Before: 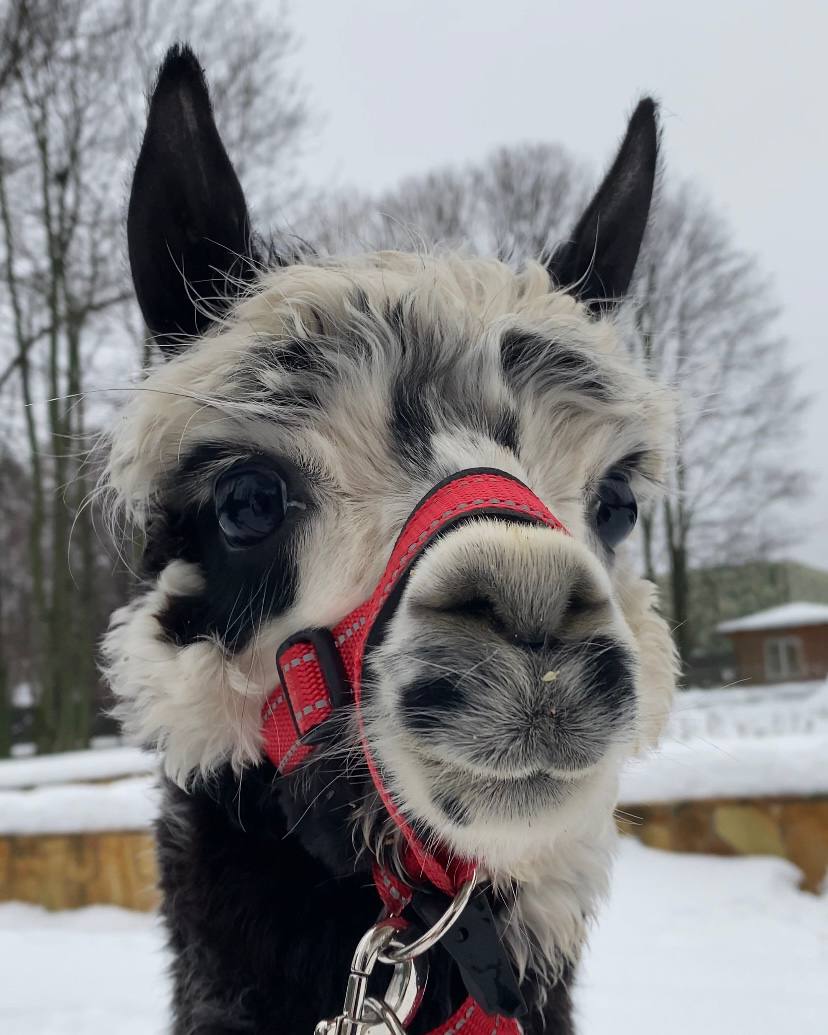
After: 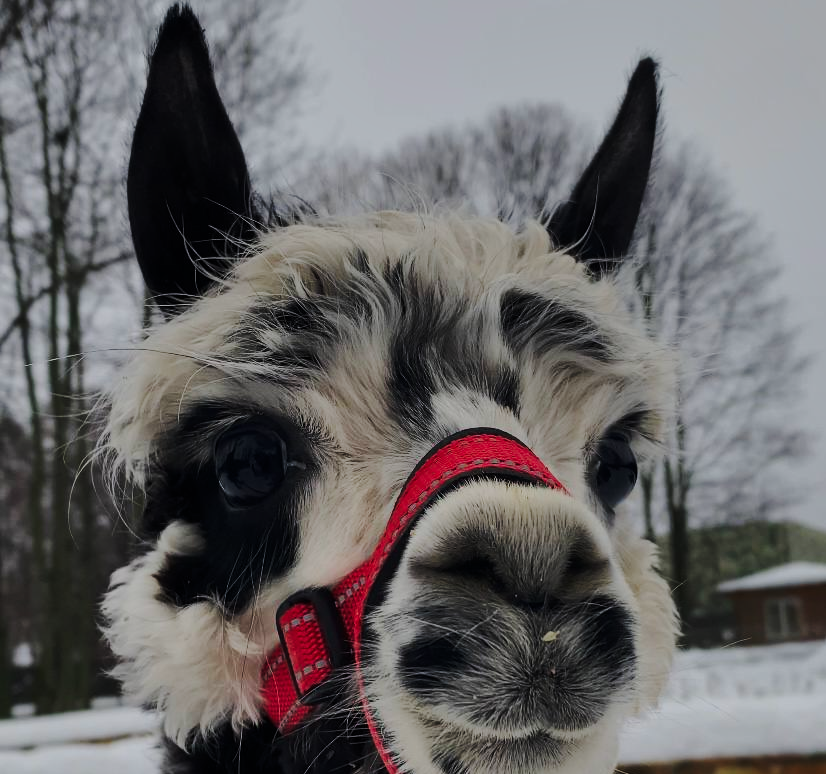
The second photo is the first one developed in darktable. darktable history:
exposure: exposure -1.511 EV, compensate highlight preservation false
shadows and highlights: low approximation 0.01, soften with gaussian
base curve: curves: ch0 [(0, 0) (0.036, 0.037) (0.121, 0.228) (0.46, 0.76) (0.859, 0.983) (1, 1)], preserve colors none
crop: top 3.867%, bottom 21.338%
